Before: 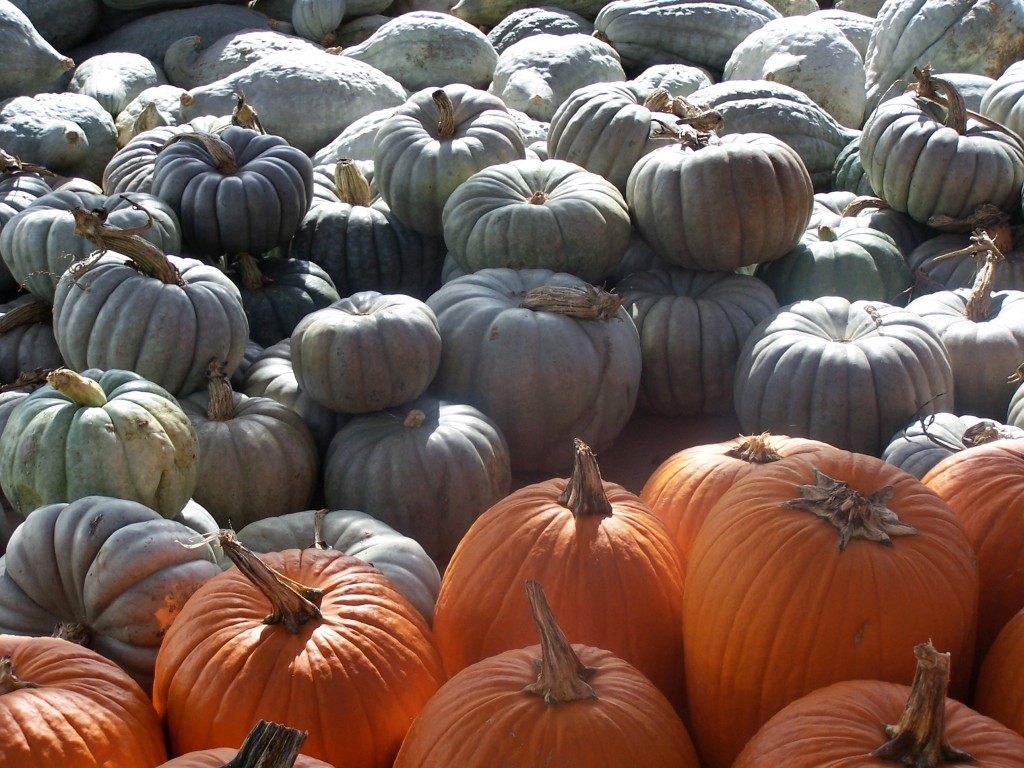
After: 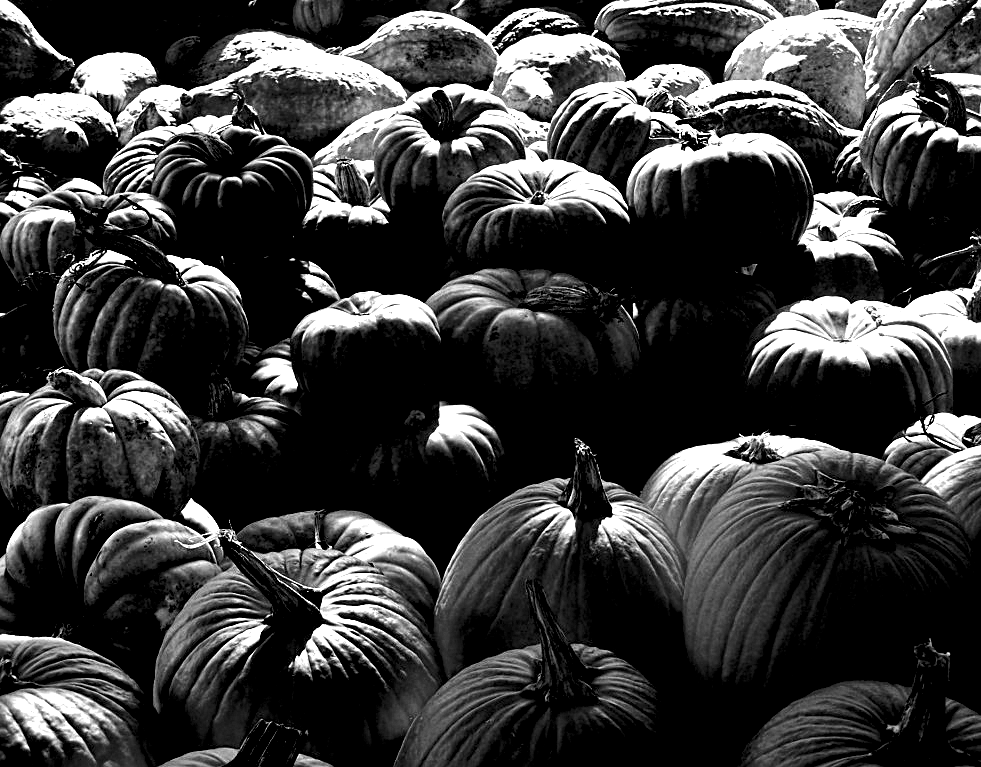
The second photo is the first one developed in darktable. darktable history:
crop: right 4.126%, bottom 0.031%
local contrast: highlights 100%, shadows 100%, detail 200%, midtone range 0.2
white balance: red 1.188, blue 1.11
sharpen: radius 2.167, amount 0.381, threshold 0
levels: levels [0.182, 0.542, 0.902]
monochrome: size 1
contrast brightness saturation: contrast 0.22, brightness -0.19, saturation 0.24
